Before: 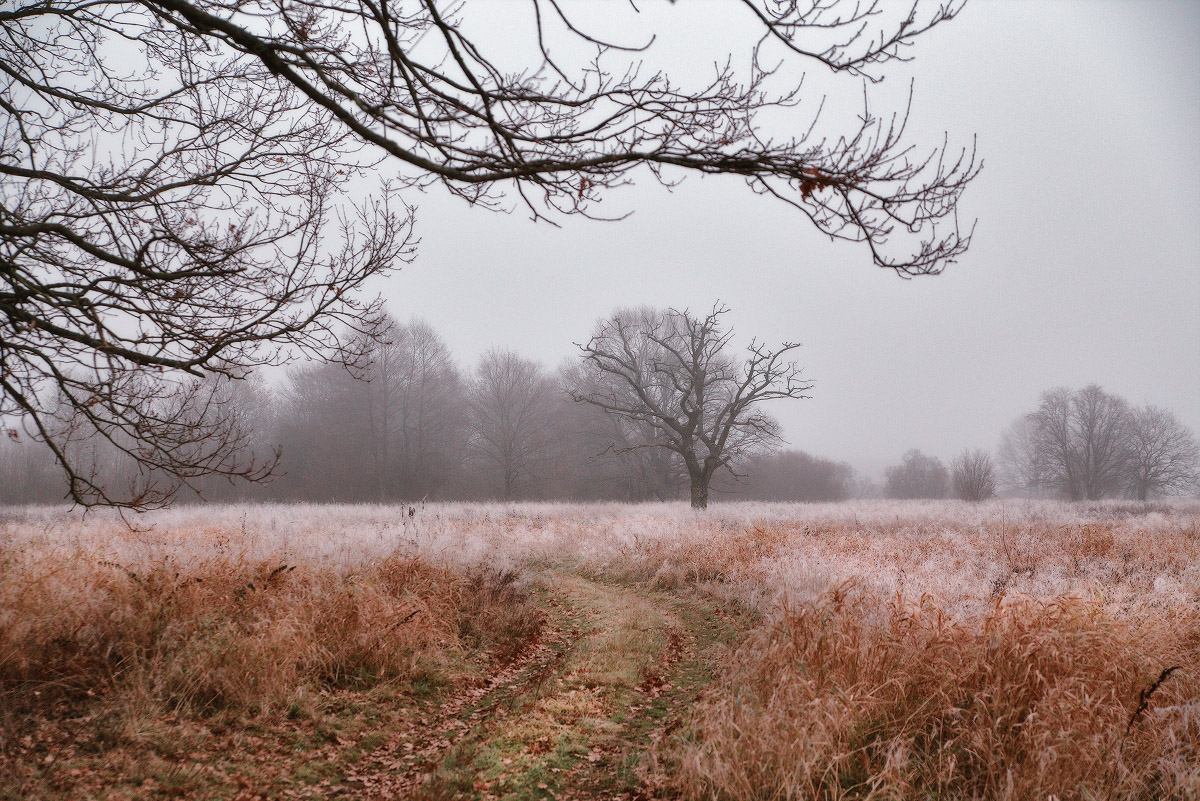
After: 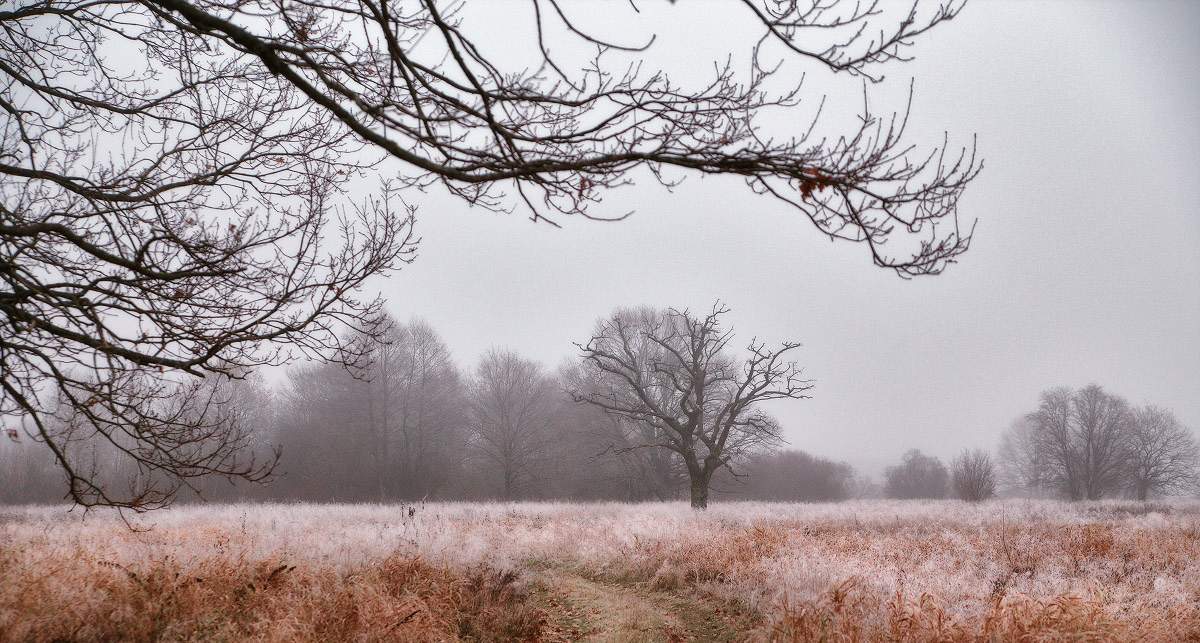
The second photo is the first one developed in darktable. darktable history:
local contrast: mode bilateral grid, contrast 20, coarseness 51, detail 132%, midtone range 0.2
crop: bottom 19.678%
